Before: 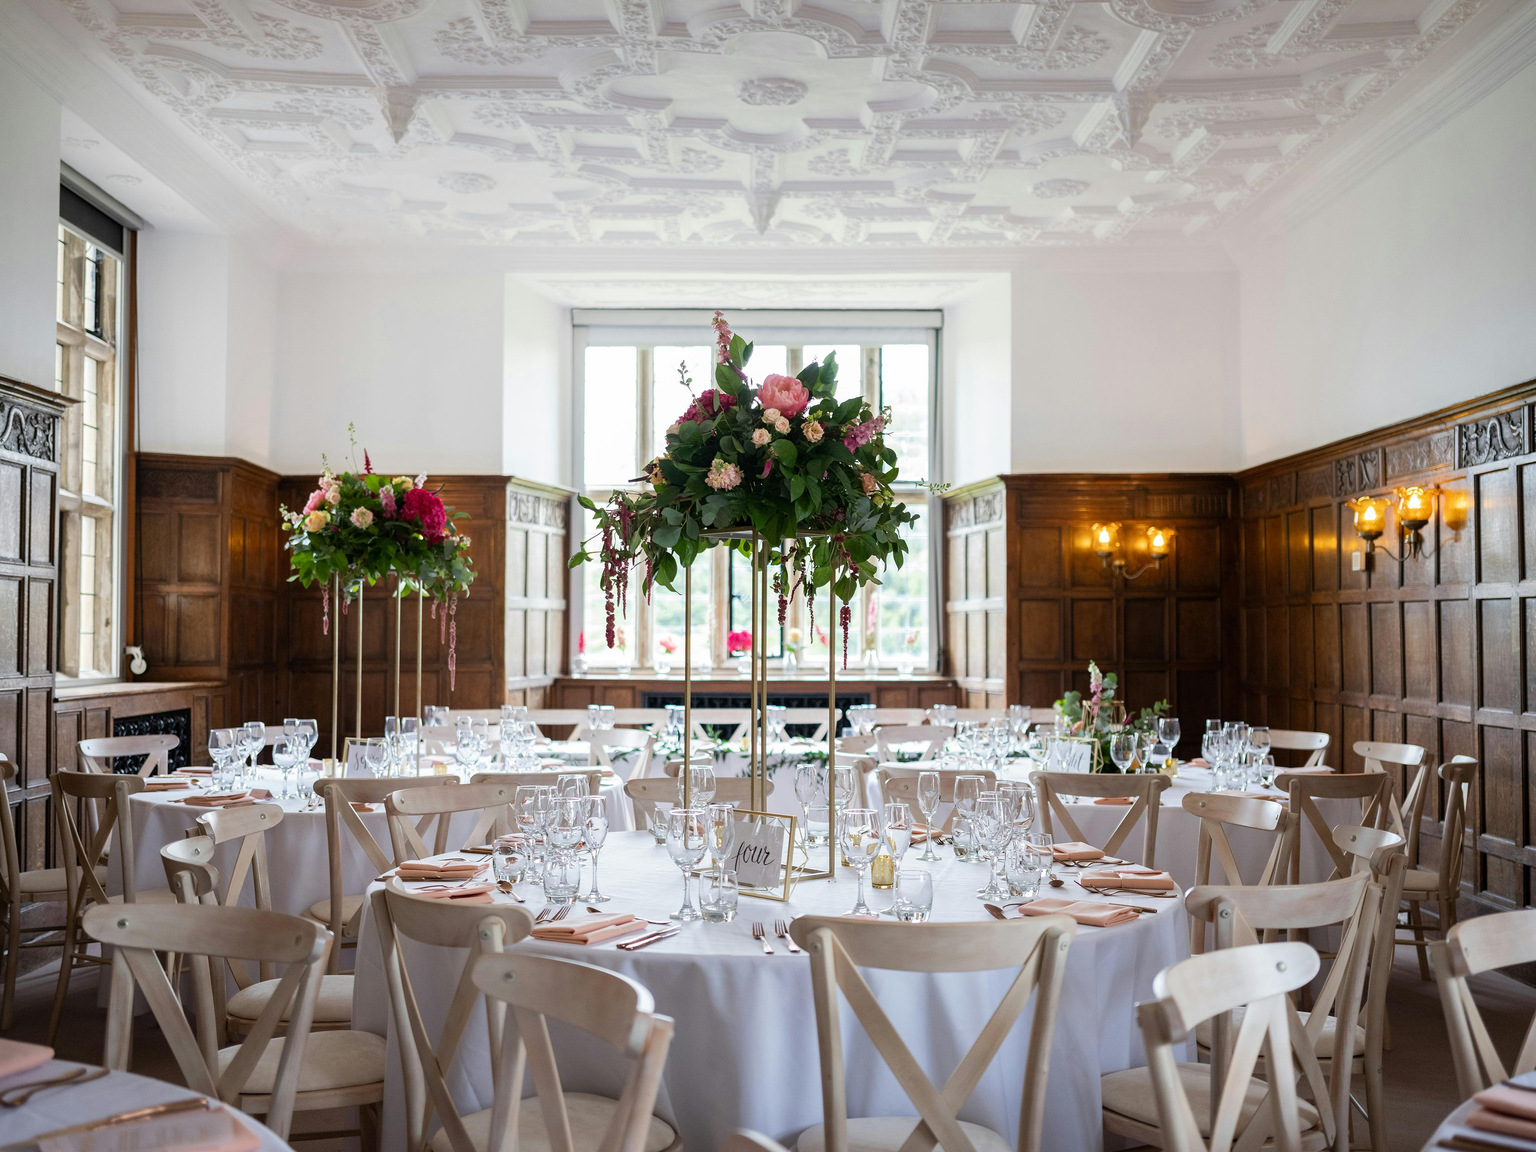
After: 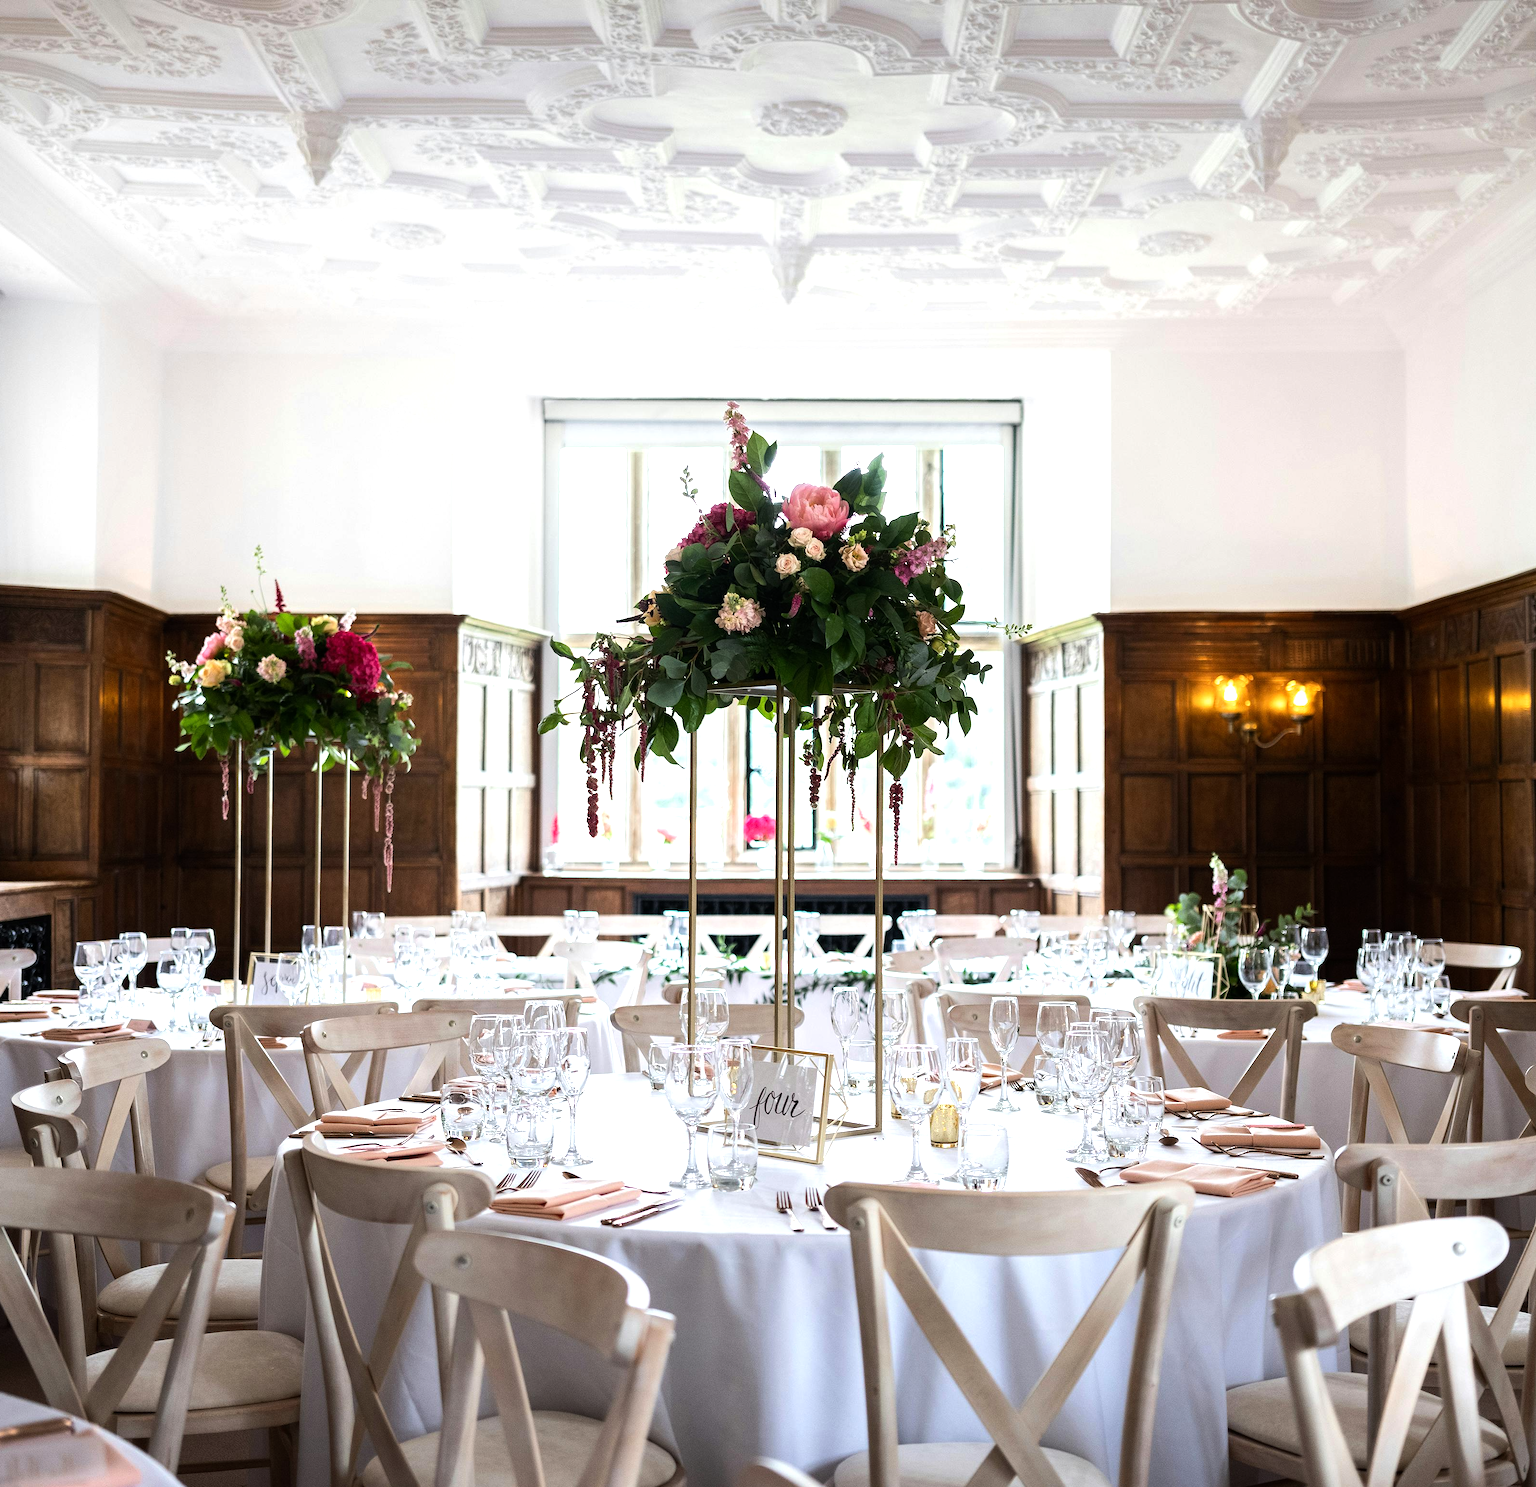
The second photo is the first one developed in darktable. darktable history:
crop: left 9.88%, right 12.664%
tone equalizer: -8 EV -0.75 EV, -7 EV -0.7 EV, -6 EV -0.6 EV, -5 EV -0.4 EV, -3 EV 0.4 EV, -2 EV 0.6 EV, -1 EV 0.7 EV, +0 EV 0.75 EV, edges refinement/feathering 500, mask exposure compensation -1.57 EV, preserve details no
